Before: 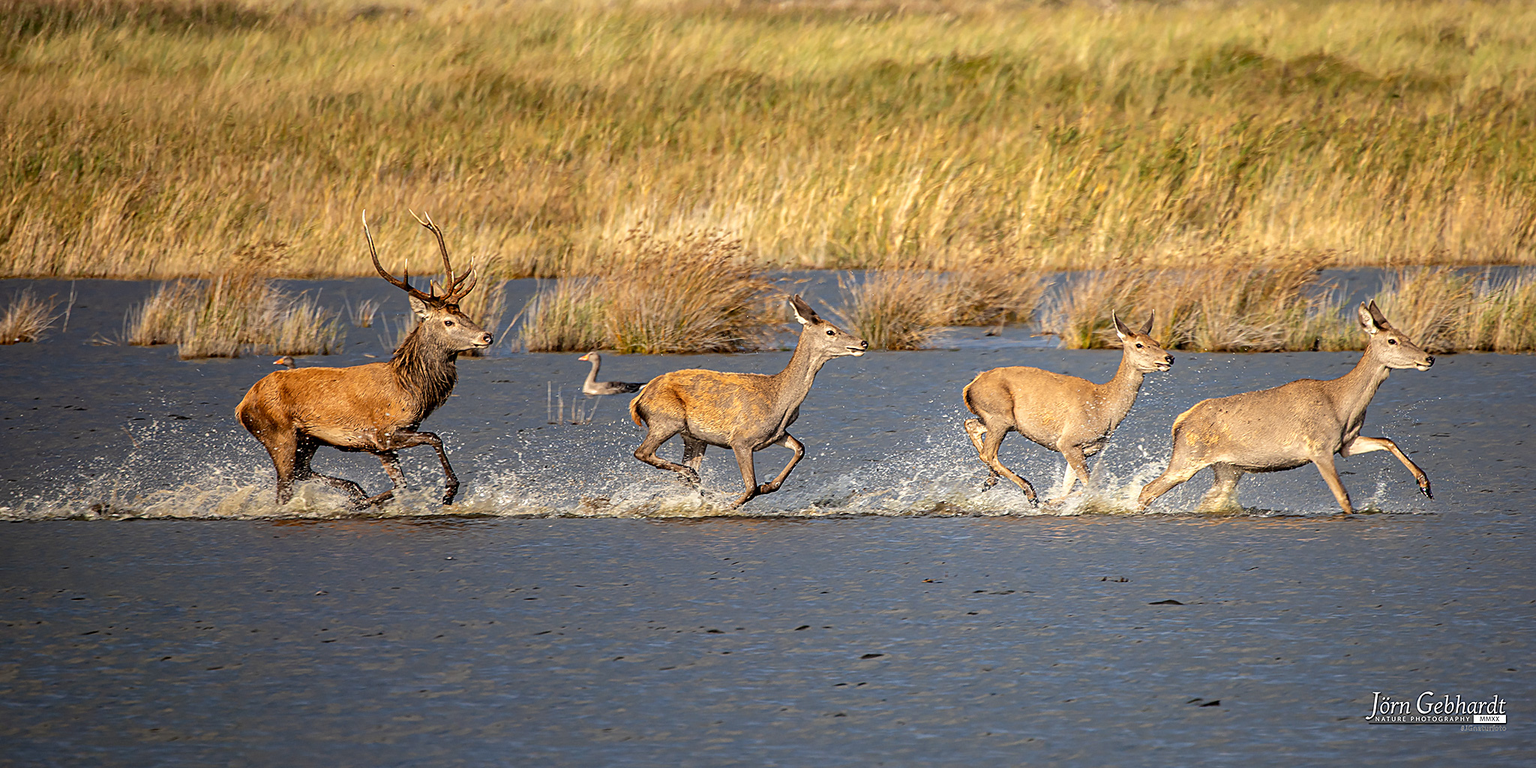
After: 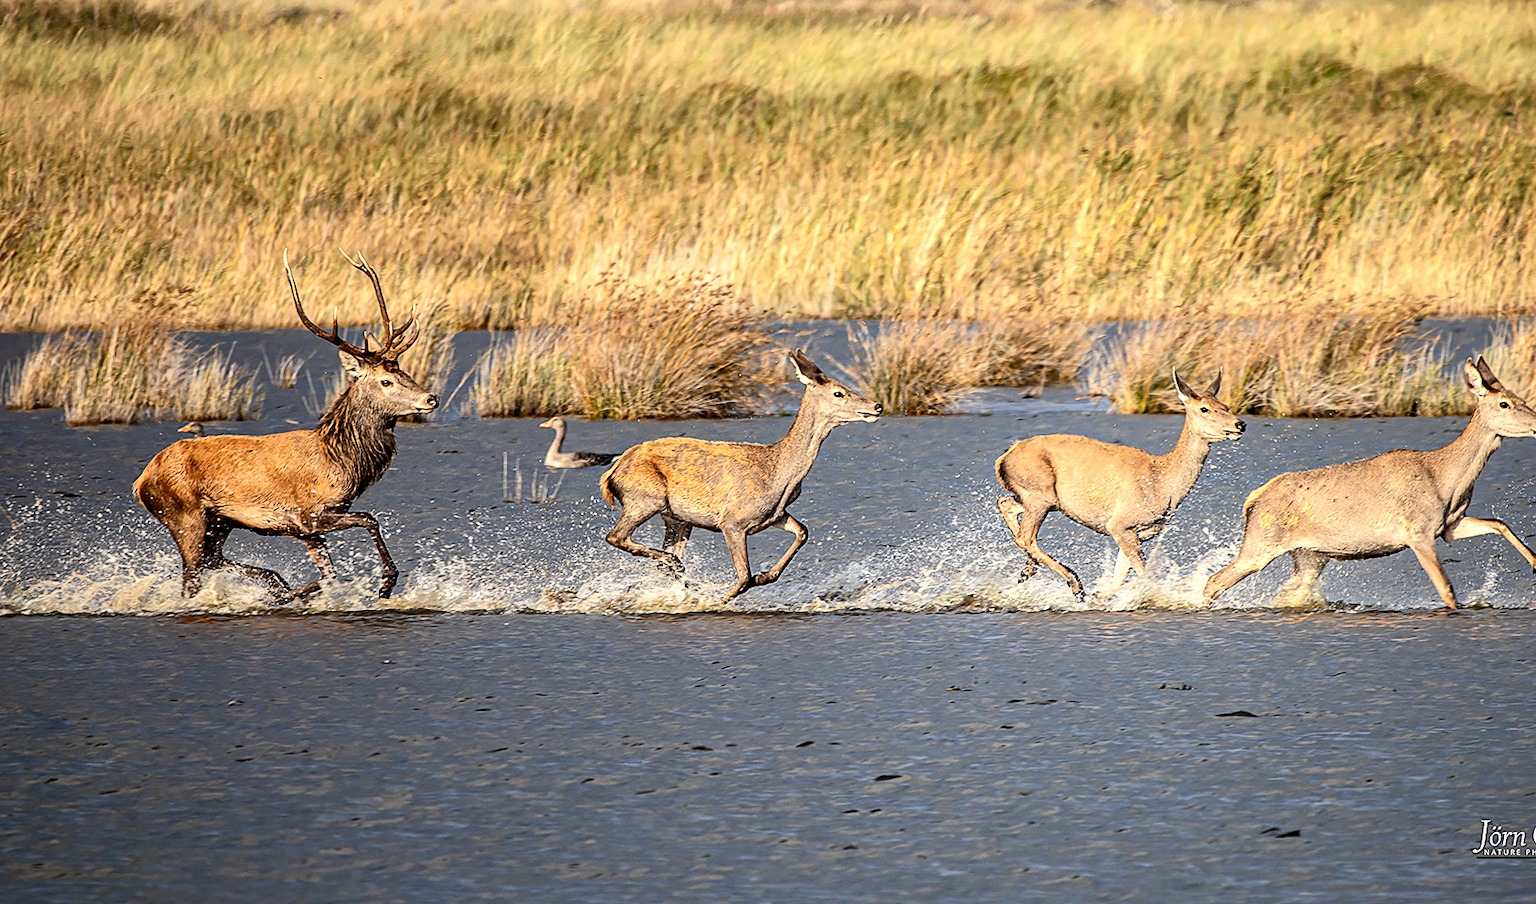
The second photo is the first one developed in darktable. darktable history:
crop: left 8.026%, right 7.374%
local contrast: highlights 100%, shadows 100%, detail 120%, midtone range 0.2
tone curve: preserve colors none
contrast brightness saturation: contrast 0.24, brightness 0.09
